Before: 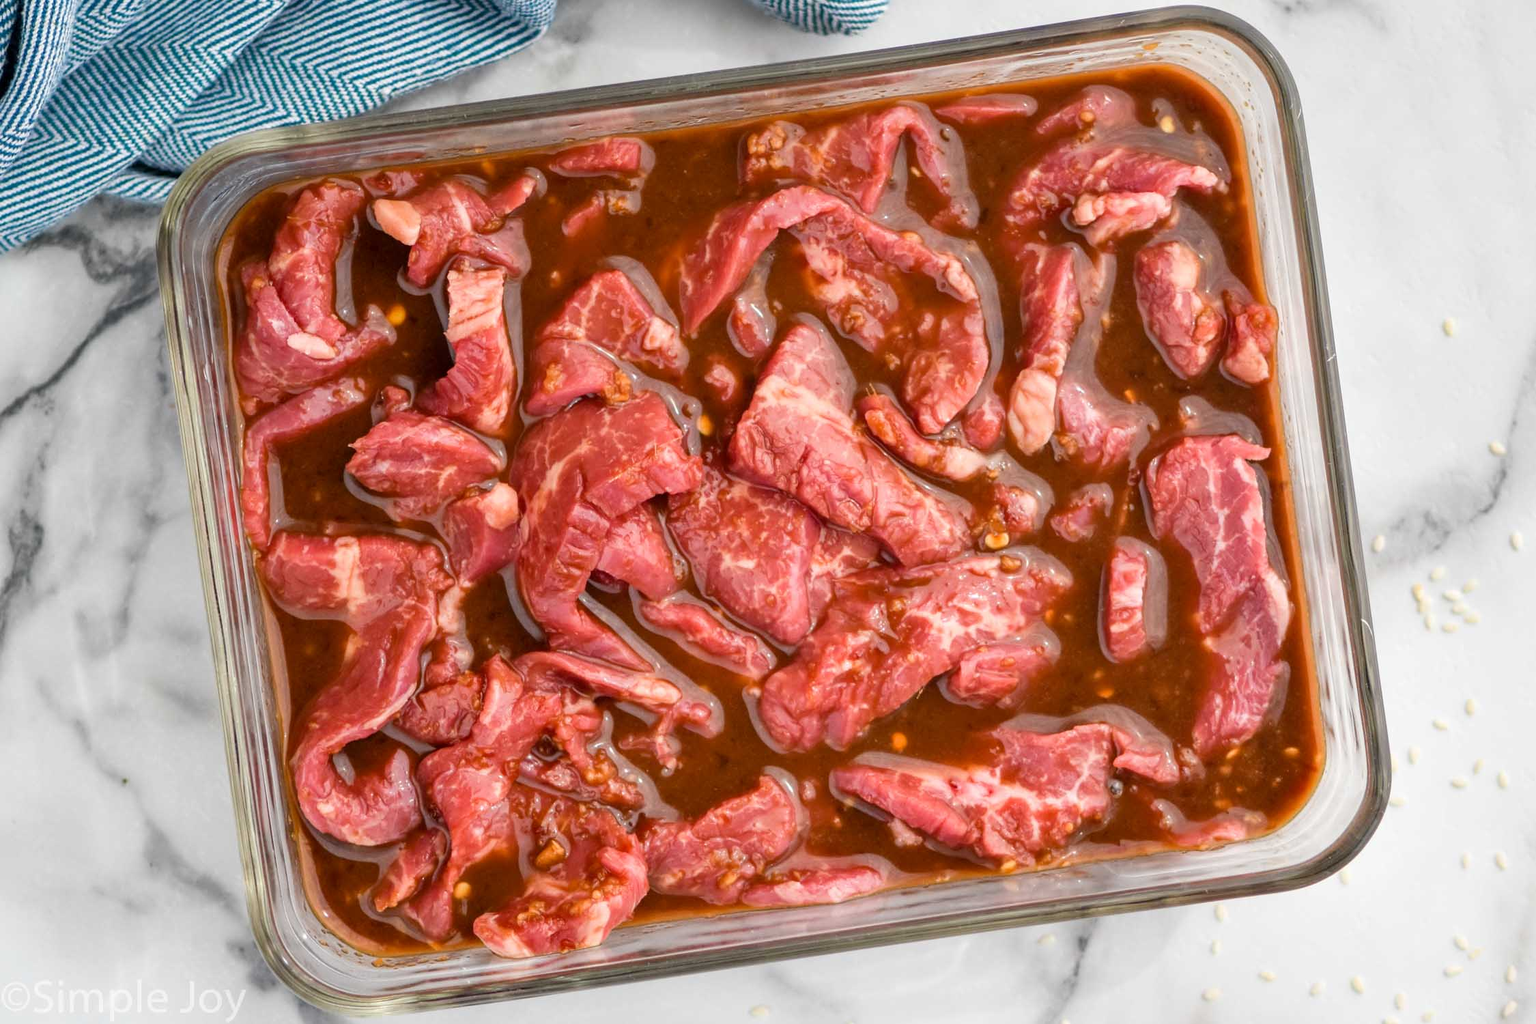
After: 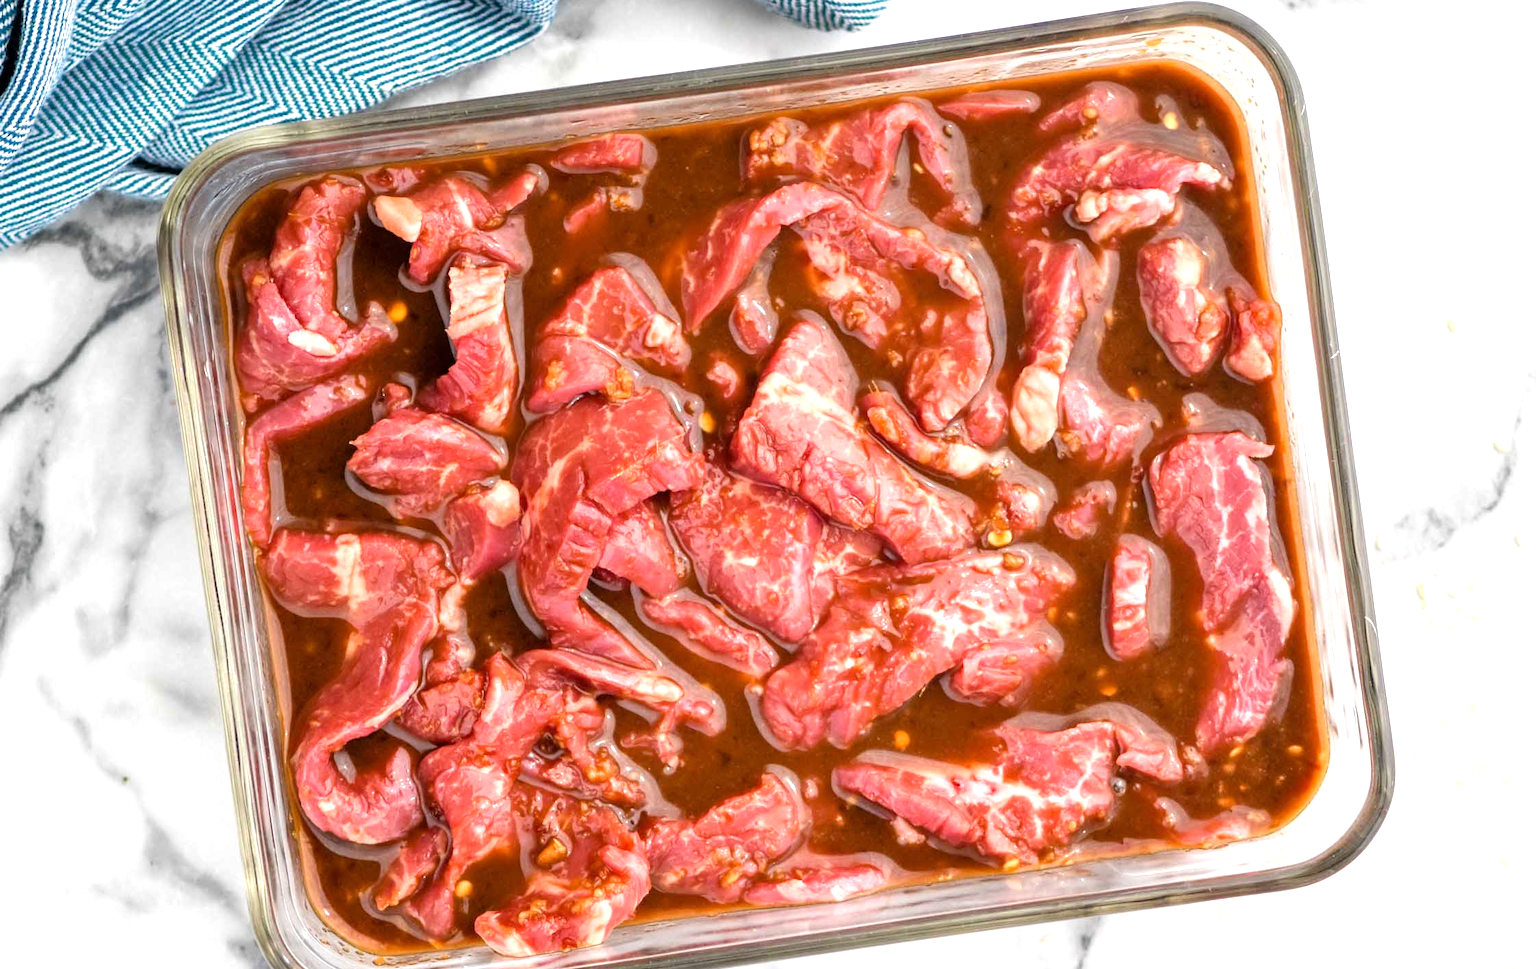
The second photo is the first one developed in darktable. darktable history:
tone equalizer: -8 EV -0.746 EV, -7 EV -0.695 EV, -6 EV -0.615 EV, -5 EV -0.425 EV, -3 EV 0.381 EV, -2 EV 0.6 EV, -1 EV 0.68 EV, +0 EV 0.729 EV
crop: top 0.421%, right 0.258%, bottom 5.108%
